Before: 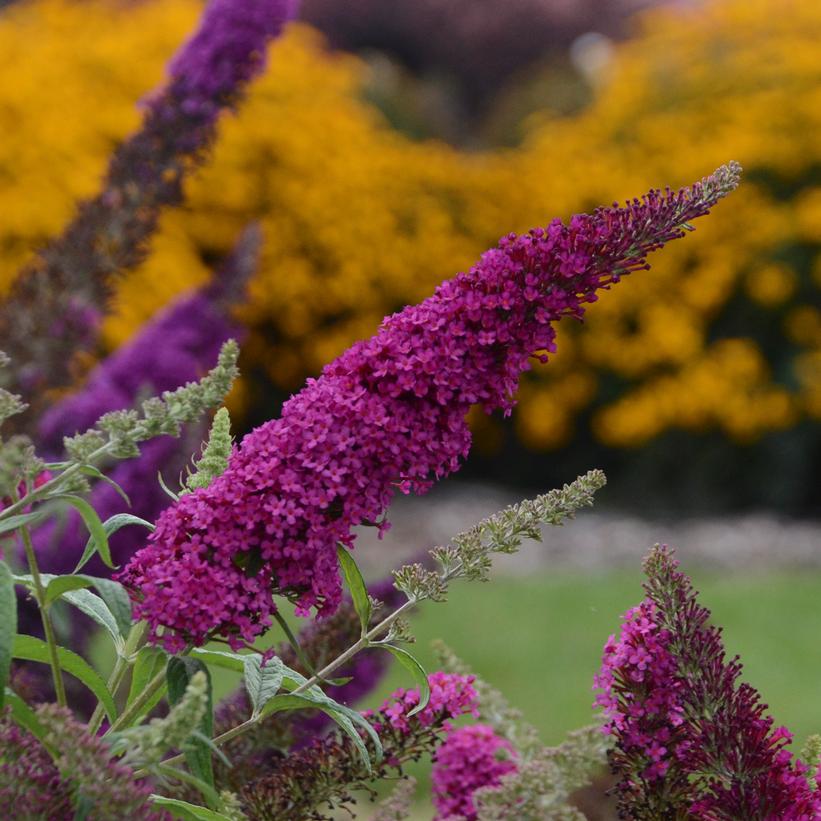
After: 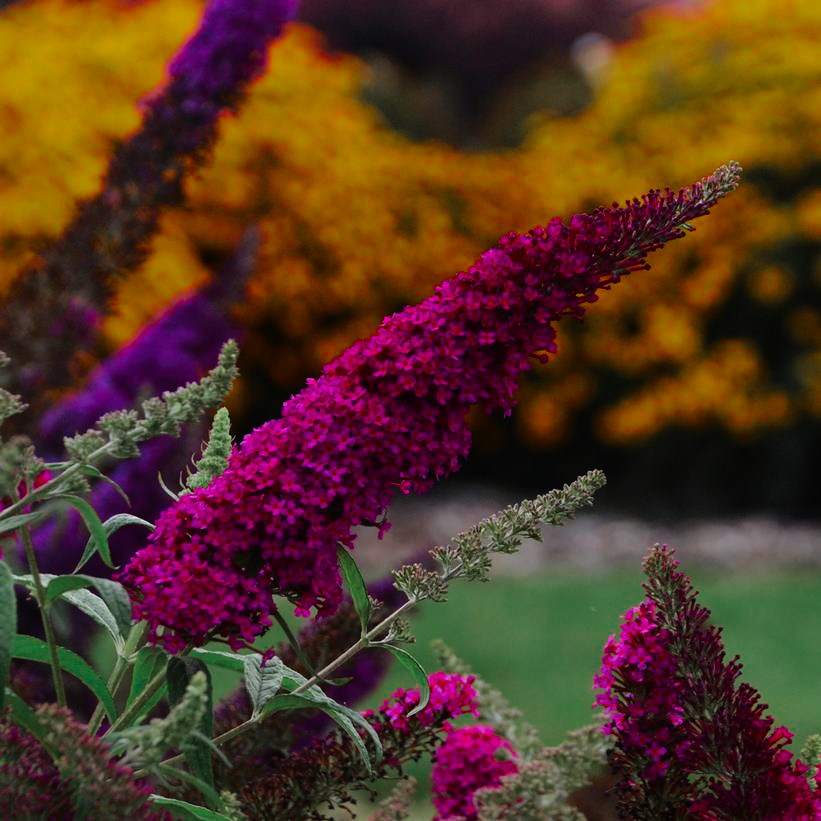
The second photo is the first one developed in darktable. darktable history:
tone curve: curves: ch0 [(0, 0) (0.003, 0.006) (0.011, 0.007) (0.025, 0.01) (0.044, 0.015) (0.069, 0.023) (0.1, 0.031) (0.136, 0.045) (0.177, 0.066) (0.224, 0.098) (0.277, 0.139) (0.335, 0.194) (0.399, 0.254) (0.468, 0.346) (0.543, 0.45) (0.623, 0.56) (0.709, 0.667) (0.801, 0.78) (0.898, 0.891) (1, 1)], preserve colors none
color zones: curves: ch0 [(0, 0.466) (0.128, 0.466) (0.25, 0.5) (0.375, 0.456) (0.5, 0.5) (0.625, 0.5) (0.737, 0.652) (0.875, 0.5)]; ch1 [(0, 0.603) (0.125, 0.618) (0.261, 0.348) (0.372, 0.353) (0.497, 0.363) (0.611, 0.45) (0.731, 0.427) (0.875, 0.518) (0.998, 0.652)]; ch2 [(0, 0.559) (0.125, 0.451) (0.253, 0.564) (0.37, 0.578) (0.5, 0.466) (0.625, 0.471) (0.731, 0.471) (0.88, 0.485)]
